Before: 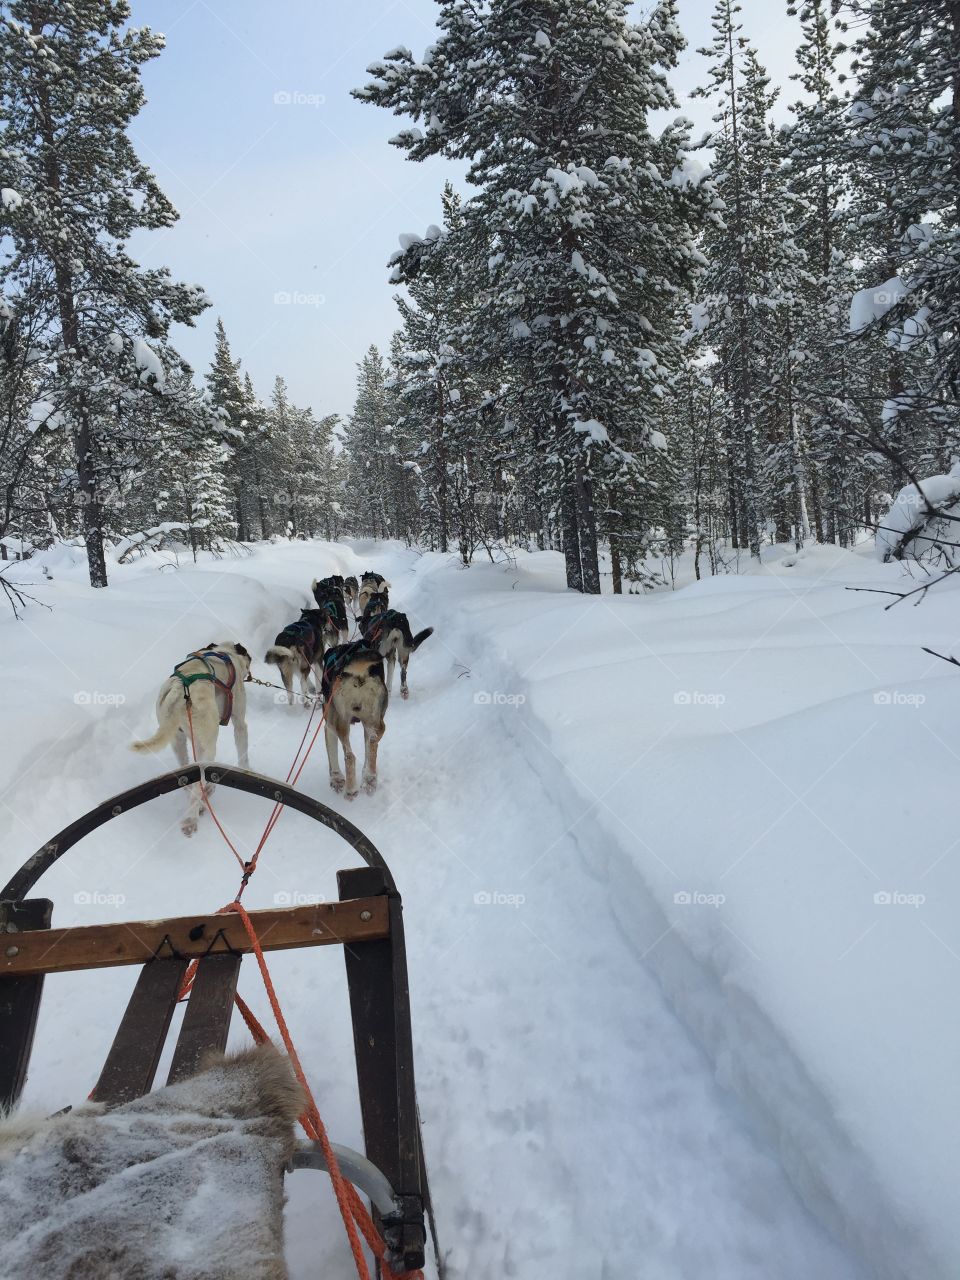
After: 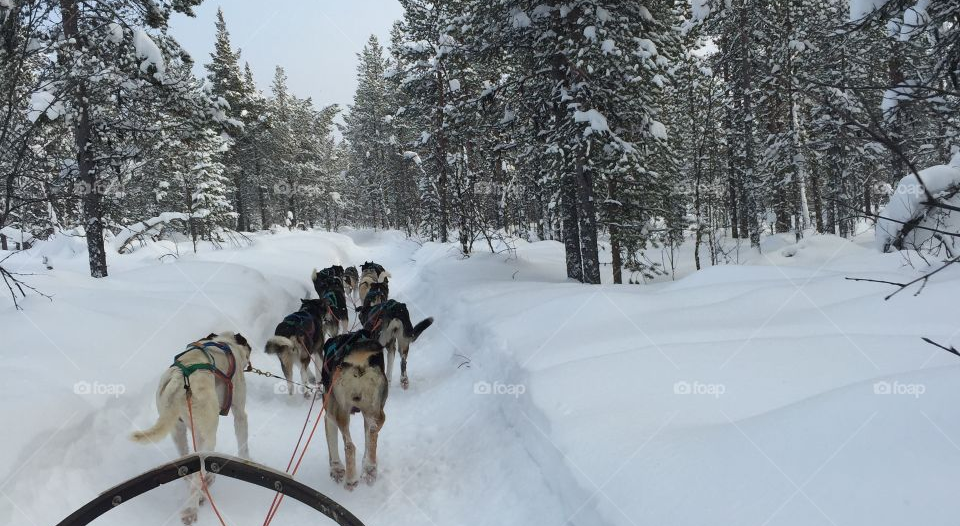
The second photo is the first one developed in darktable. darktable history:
crop and rotate: top 24.29%, bottom 34.568%
